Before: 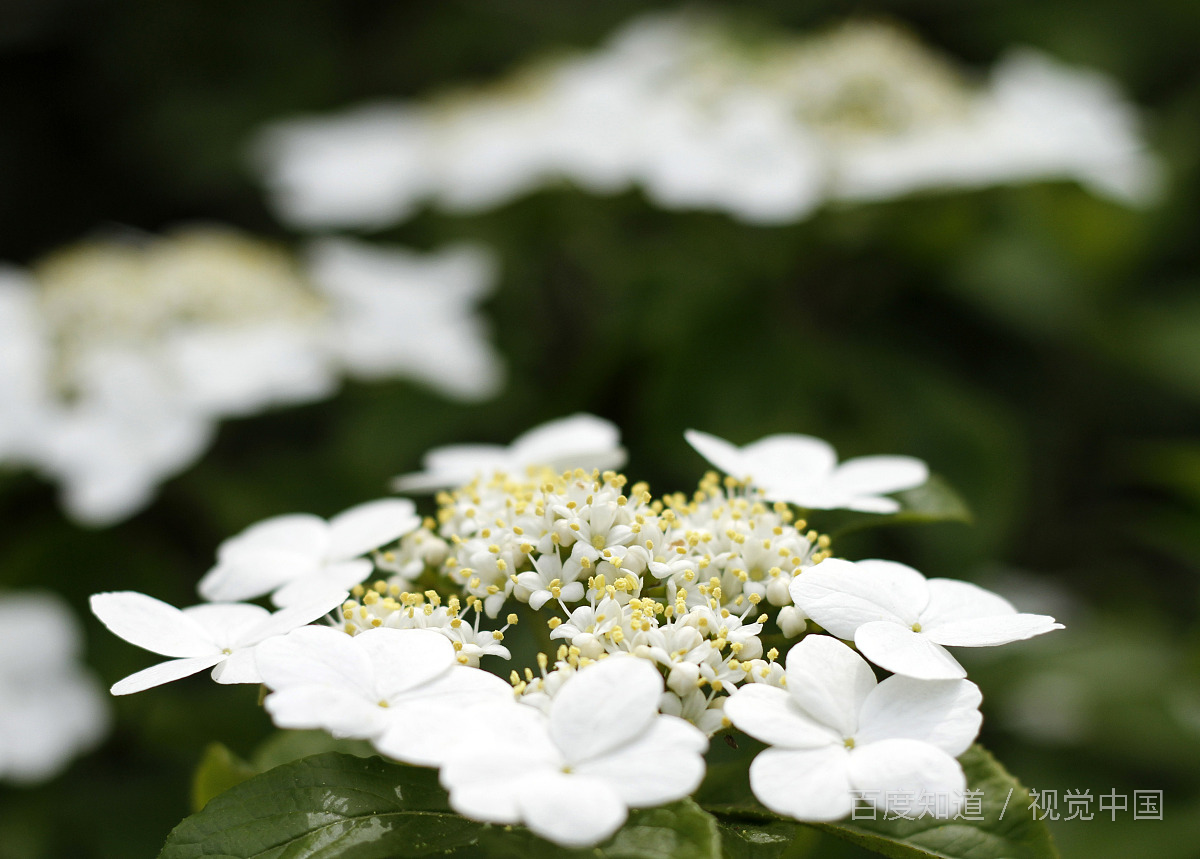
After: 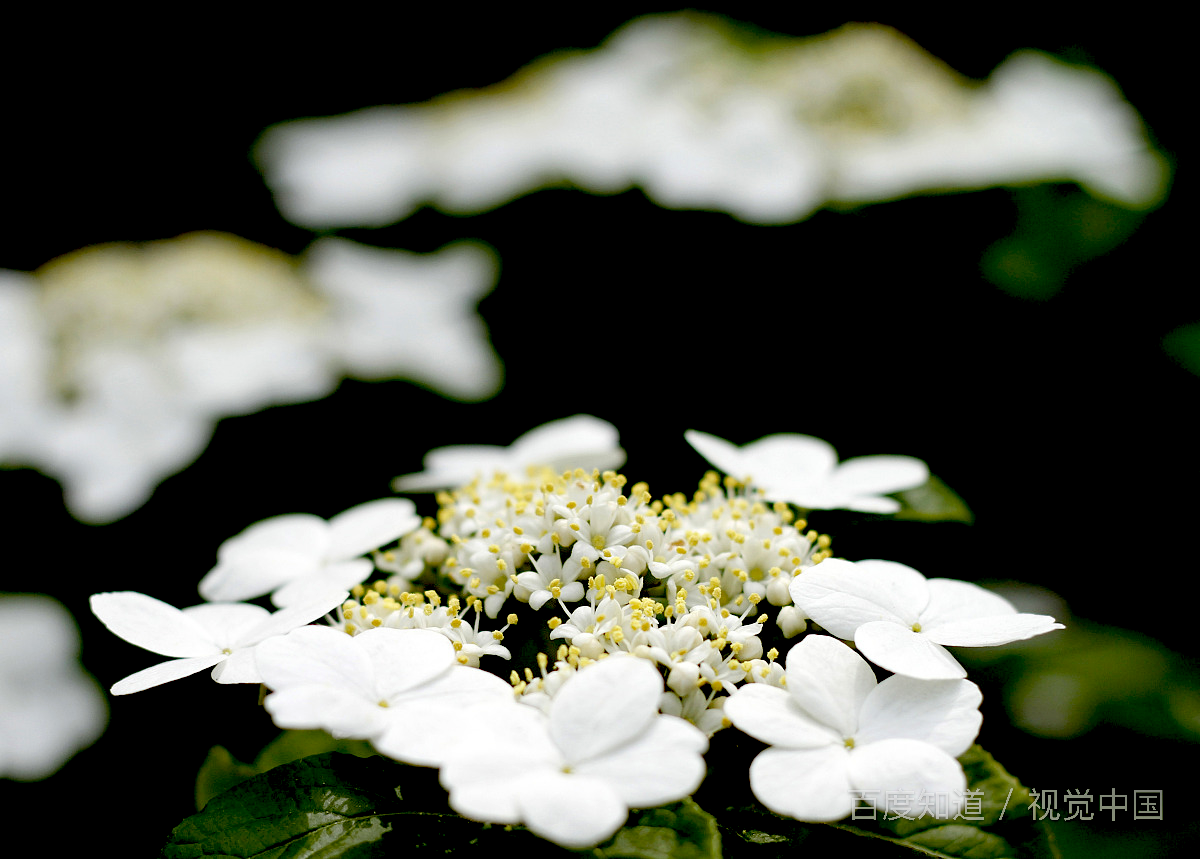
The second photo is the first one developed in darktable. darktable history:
exposure: black level correction 0.056, compensate highlight preservation false
